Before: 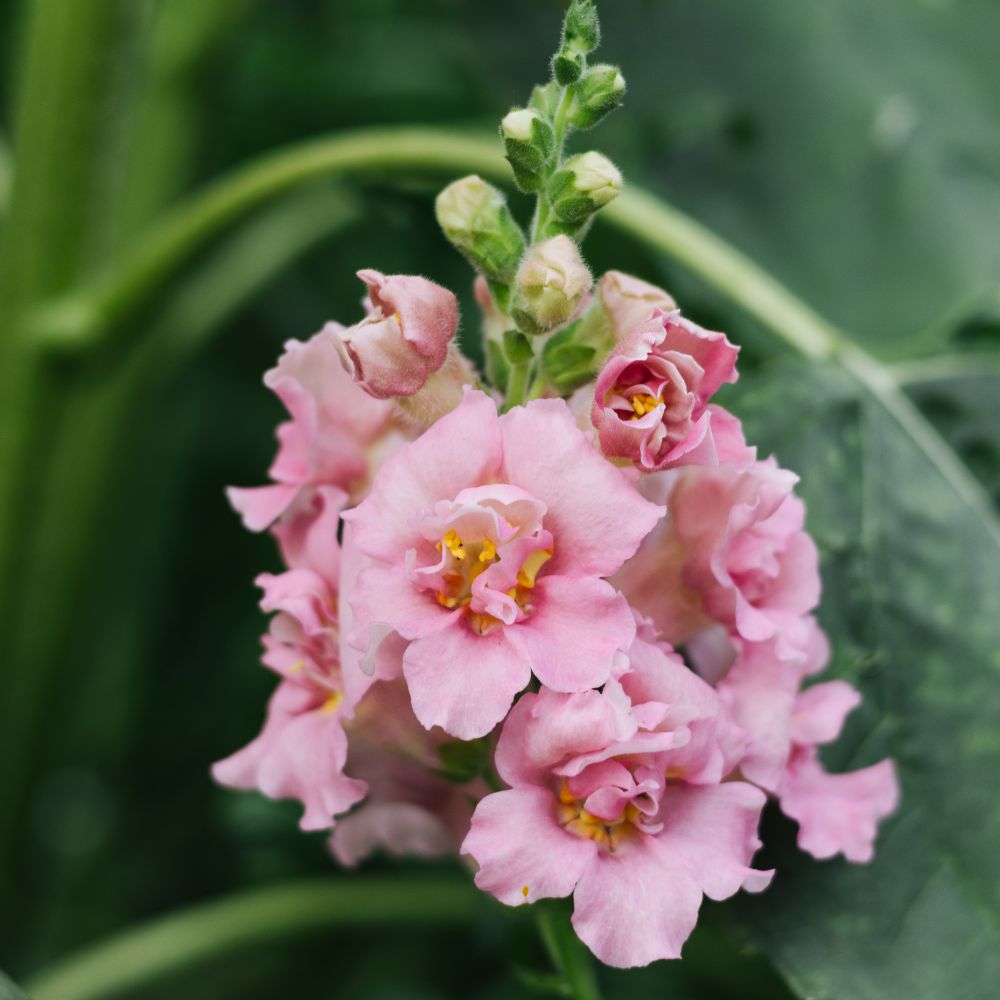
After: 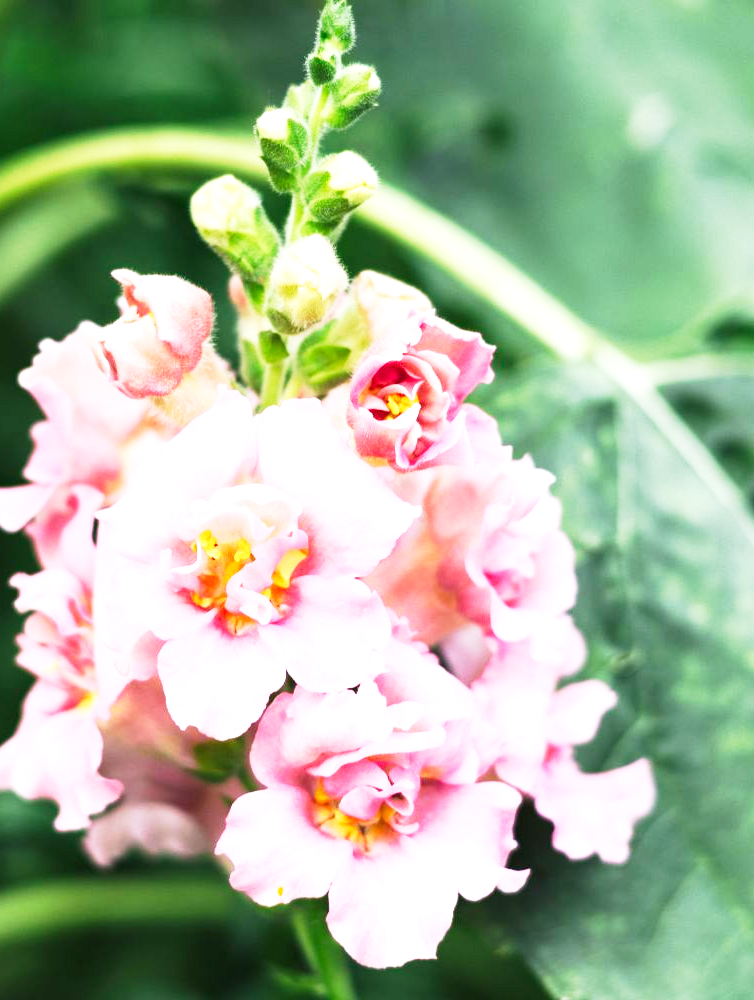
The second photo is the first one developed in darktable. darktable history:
crop and rotate: left 24.511%
base curve: curves: ch0 [(0, 0) (0.005, 0.002) (0.193, 0.295) (0.399, 0.664) (0.75, 0.928) (1, 1)], preserve colors none
exposure: black level correction 0, exposure 1.103 EV, compensate highlight preservation false
